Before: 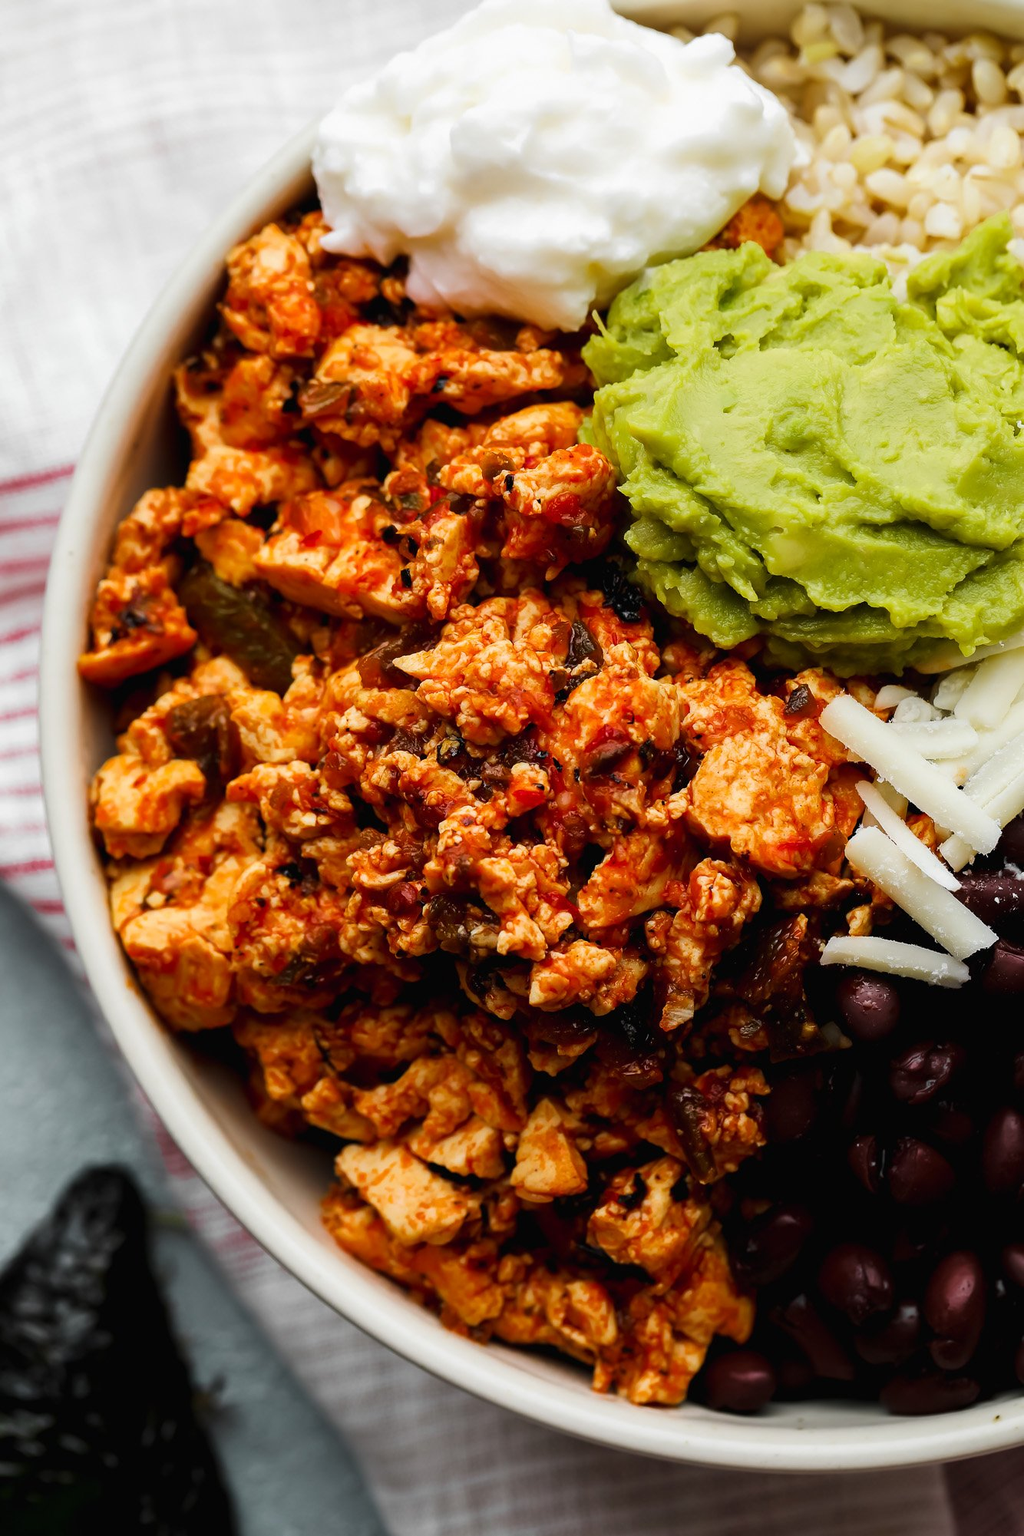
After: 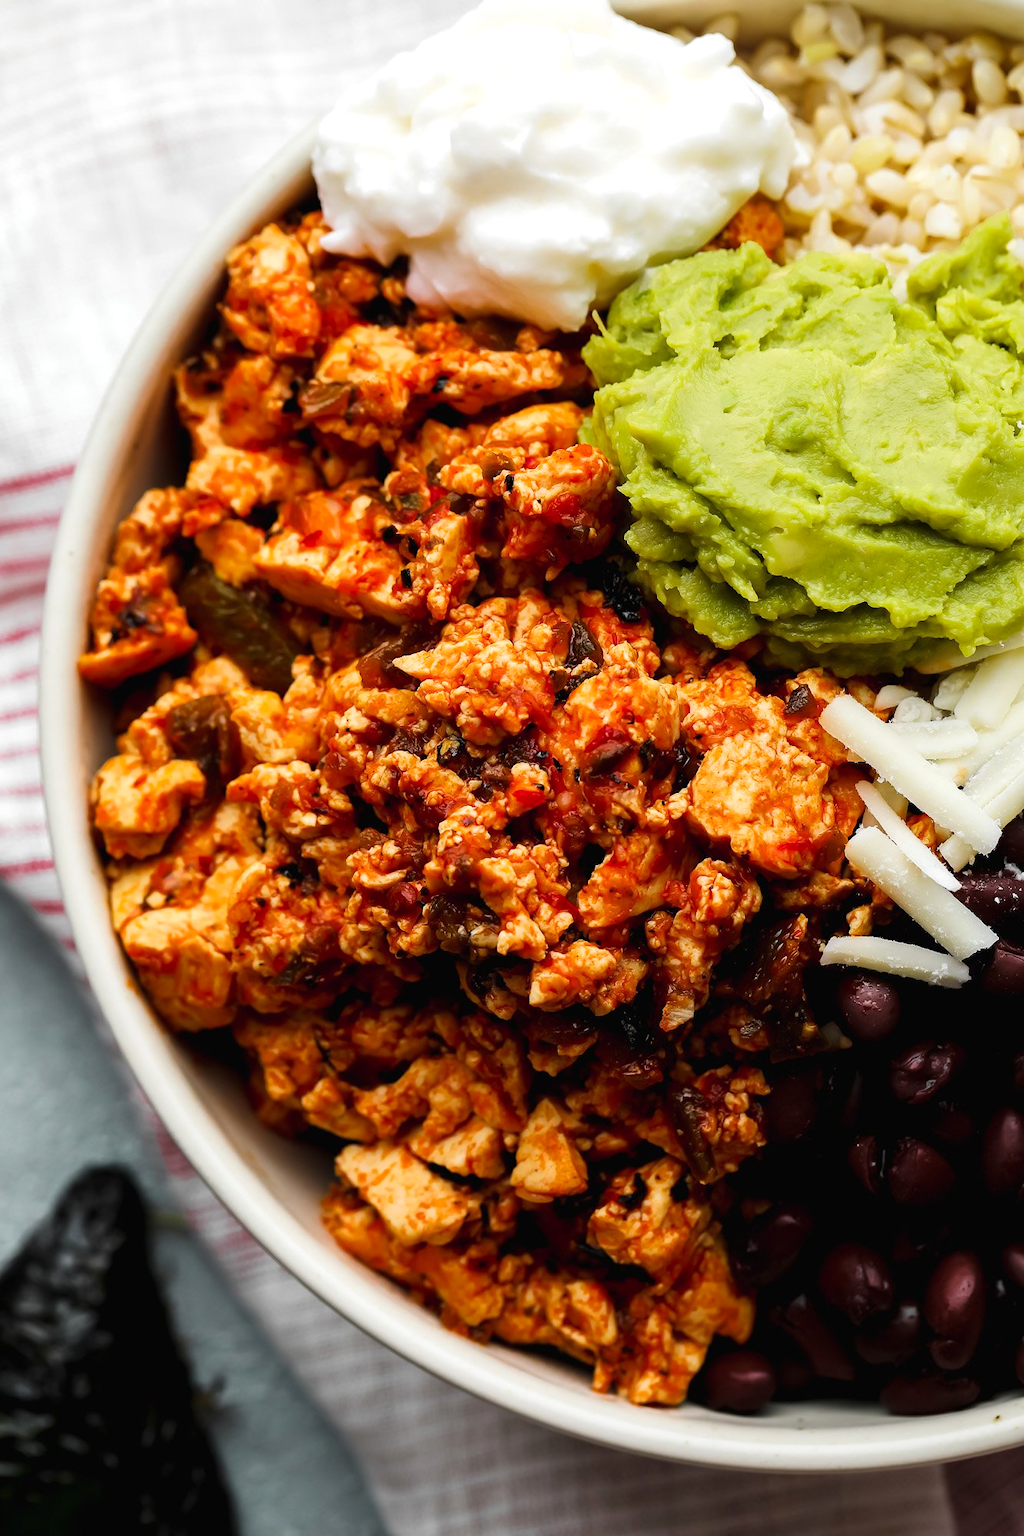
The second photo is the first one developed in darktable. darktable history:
levels: black 0.034%, levels [0, 0.476, 0.951]
